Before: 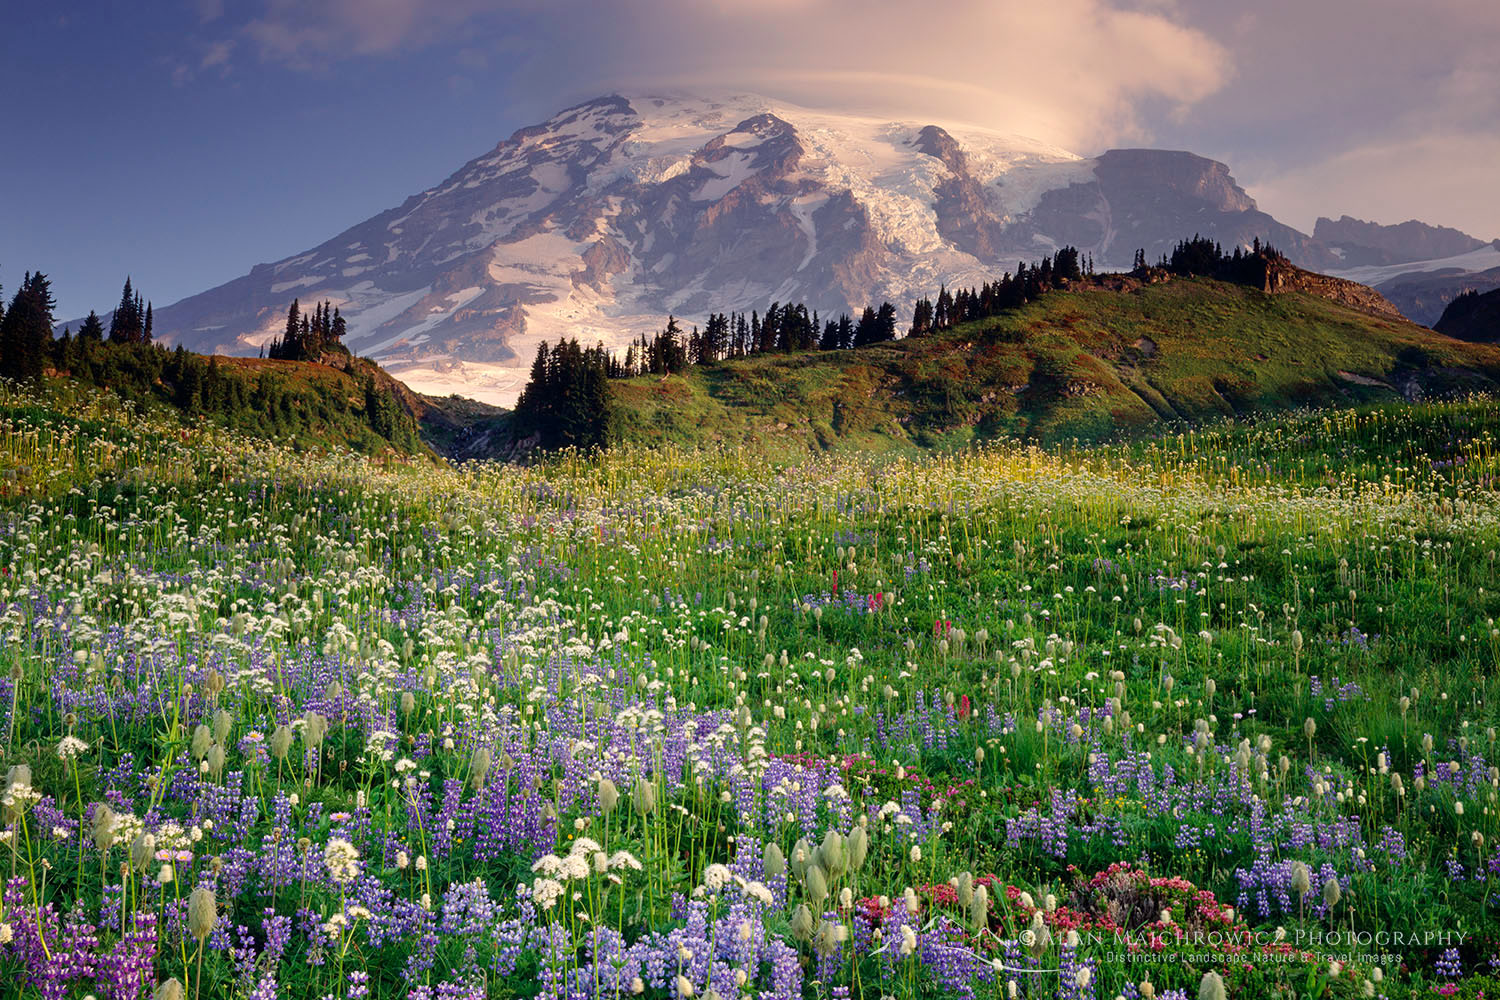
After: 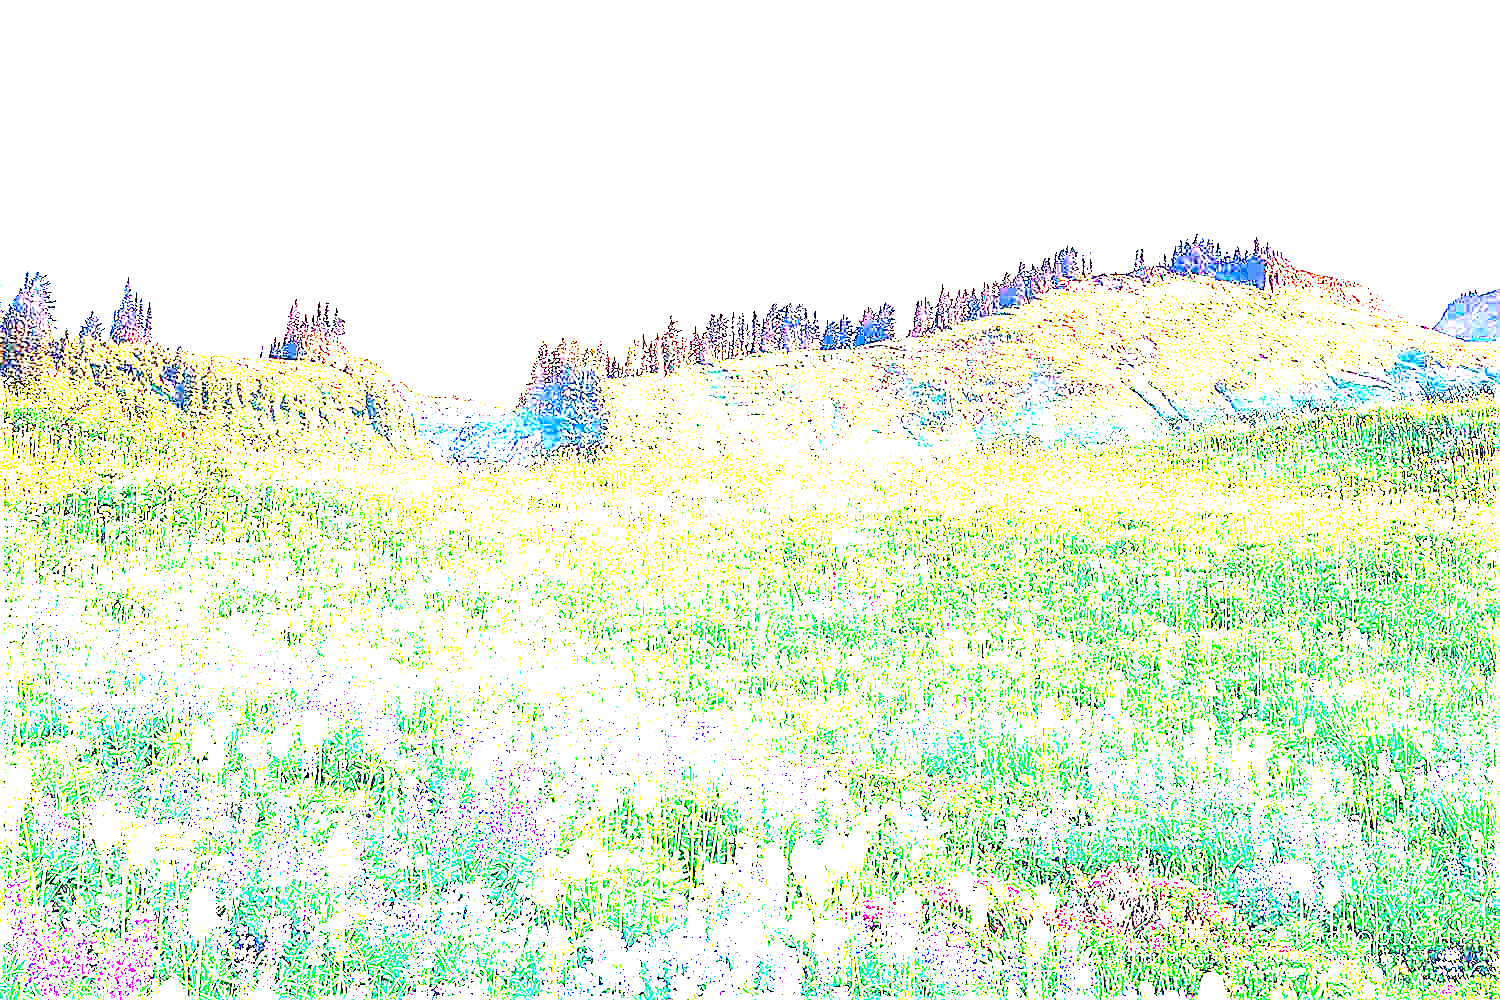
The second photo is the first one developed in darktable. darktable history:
exposure: exposure 8 EV, compensate highlight preservation false
sharpen: radius 1.4, amount 1.25, threshold 0.7
